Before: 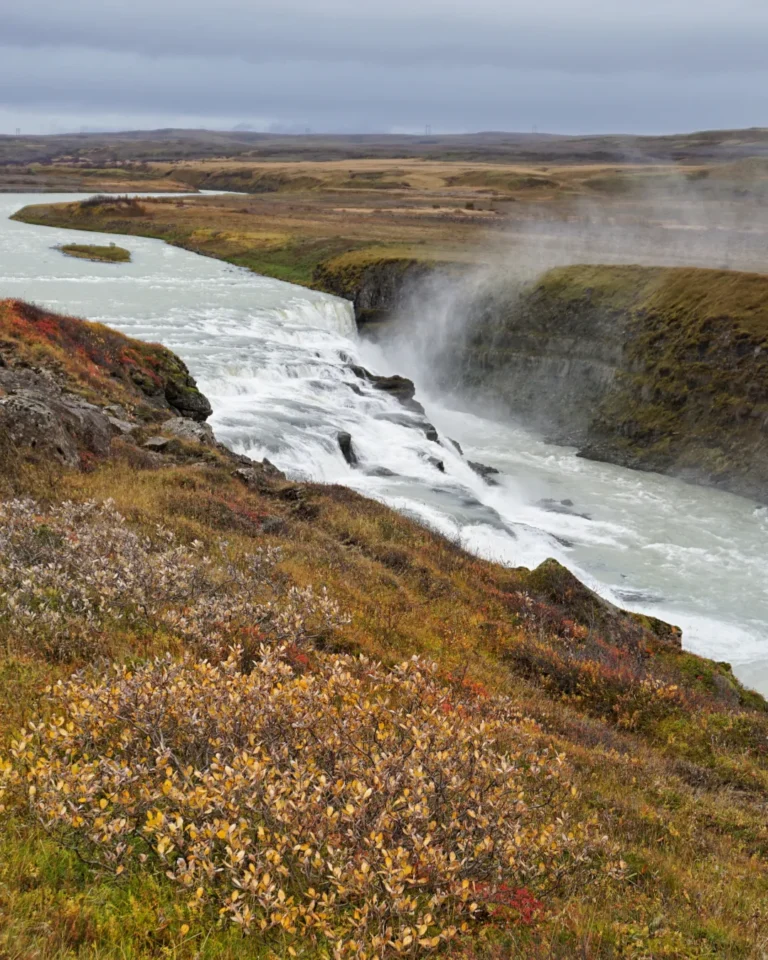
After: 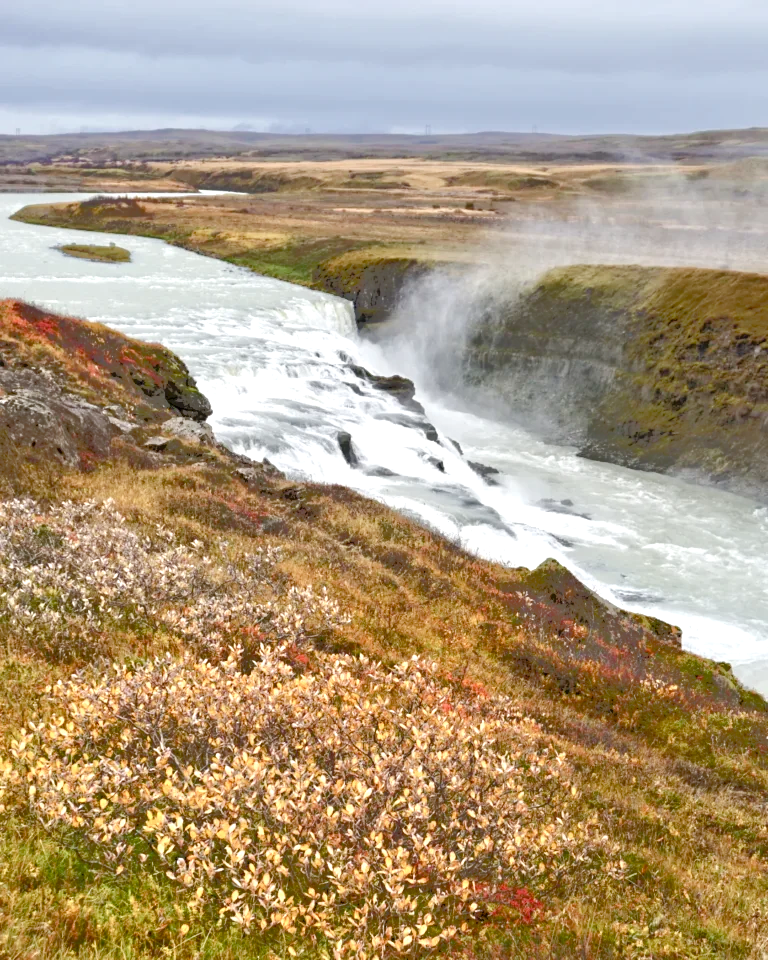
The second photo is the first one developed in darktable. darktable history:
tone equalizer: -7 EV -0.611 EV, -6 EV 0.977 EV, -5 EV -0.467 EV, -4 EV 0.455 EV, -3 EV 0.407 EV, -2 EV 0.171 EV, -1 EV -0.174 EV, +0 EV -0.41 EV
color balance rgb: perceptual saturation grading › global saturation 20%, perceptual saturation grading › highlights -49.099%, perceptual saturation grading › shadows 24.891%, global vibrance 14.89%
exposure: exposure 1 EV, compensate exposure bias true, compensate highlight preservation false
